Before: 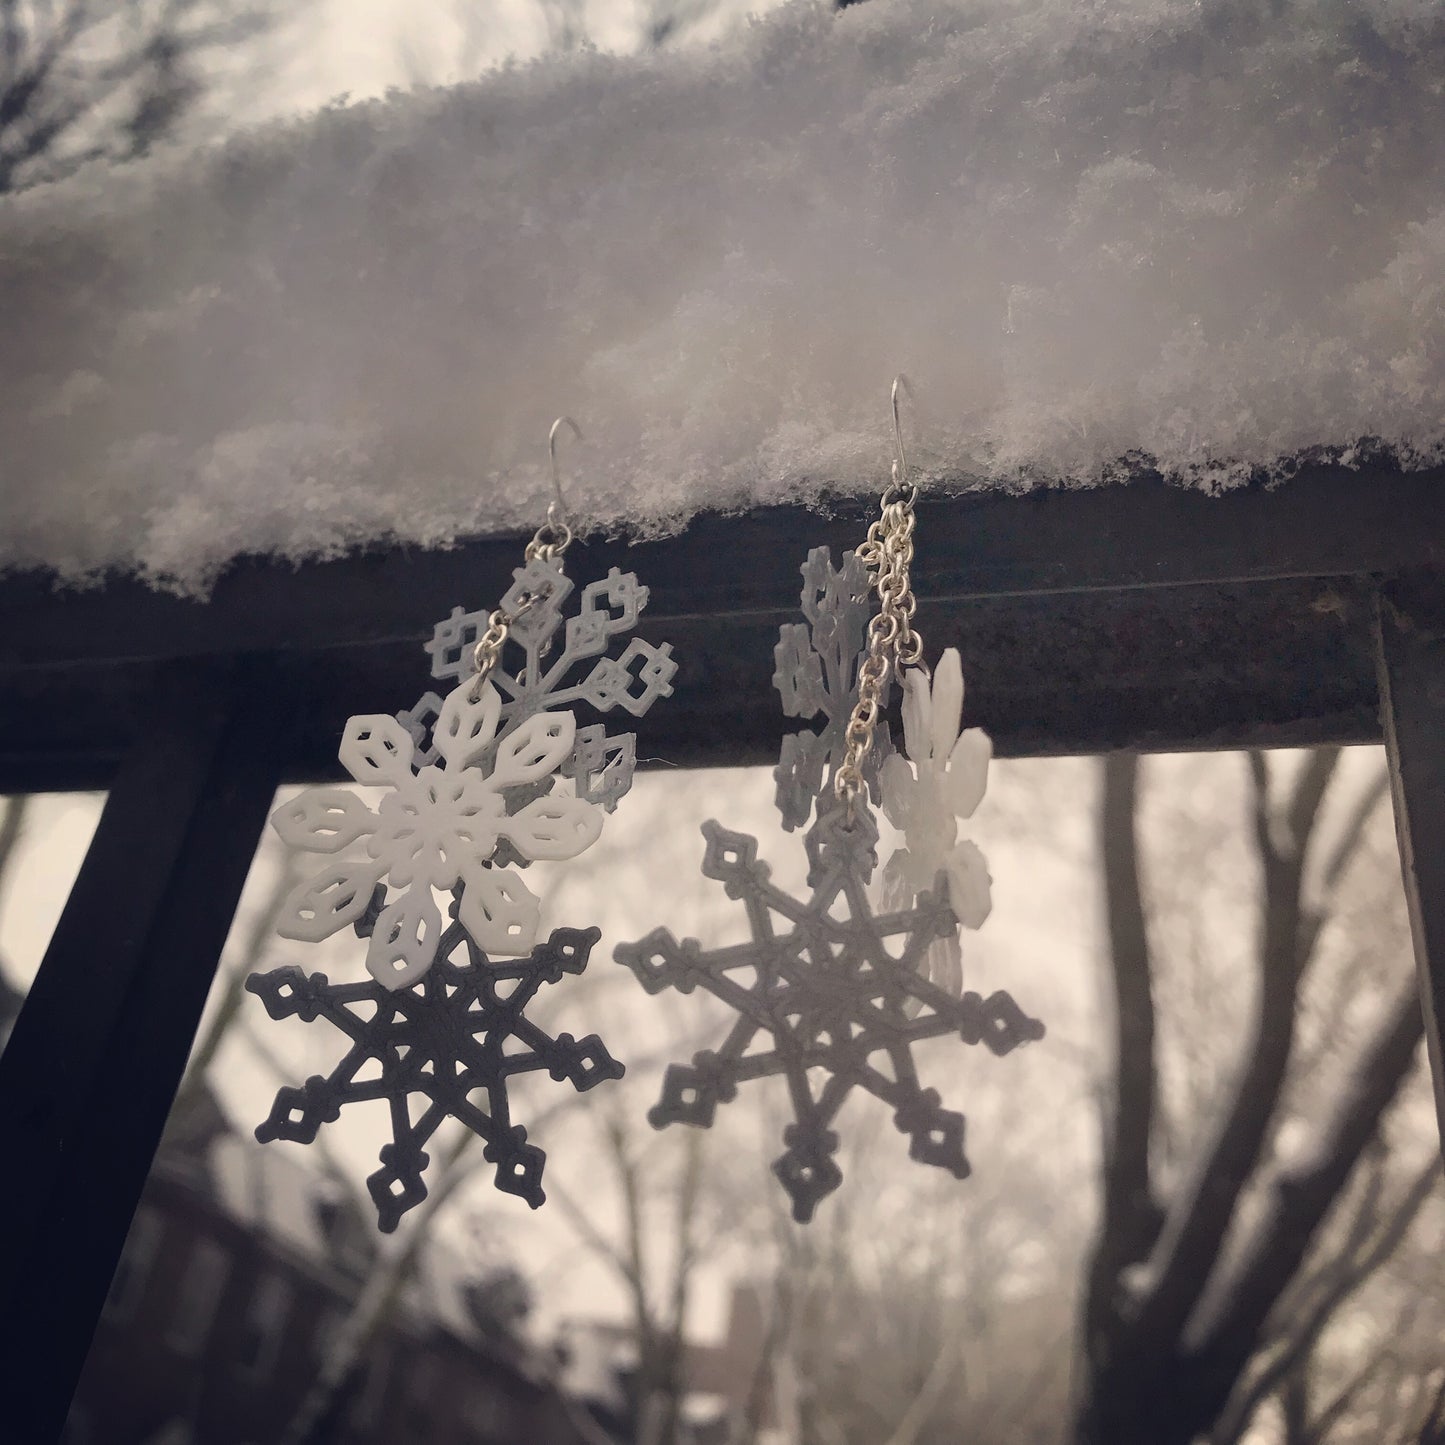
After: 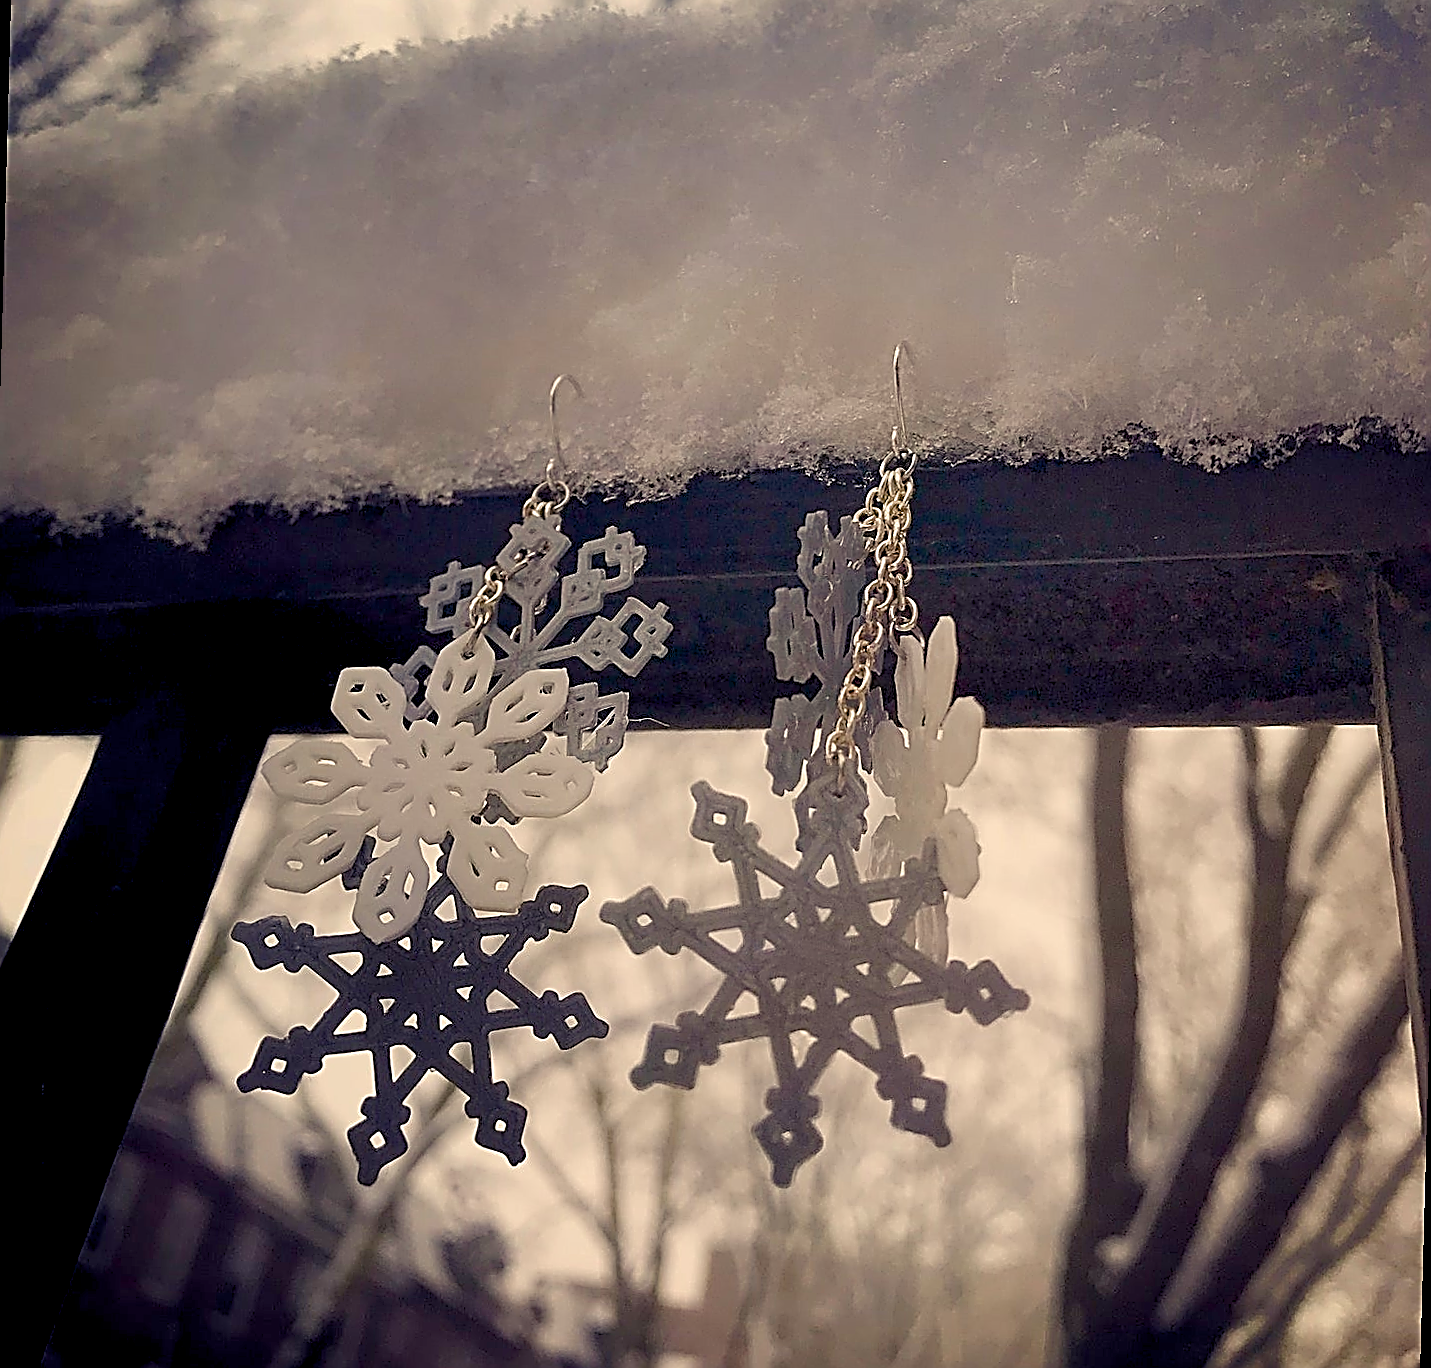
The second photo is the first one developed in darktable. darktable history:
color balance rgb: shadows lift › chroma 3%, shadows lift › hue 280.8°, power › hue 330°, highlights gain › chroma 3%, highlights gain › hue 75.6°, global offset › luminance -1%, perceptual saturation grading › global saturation 20%, perceptual saturation grading › highlights -25%, perceptual saturation grading › shadows 50%, global vibrance 20%
exposure: exposure -0.048 EV, compensate highlight preservation false
sharpen: amount 2
rotate and perspective: rotation 1.57°, crop left 0.018, crop right 0.982, crop top 0.039, crop bottom 0.961
